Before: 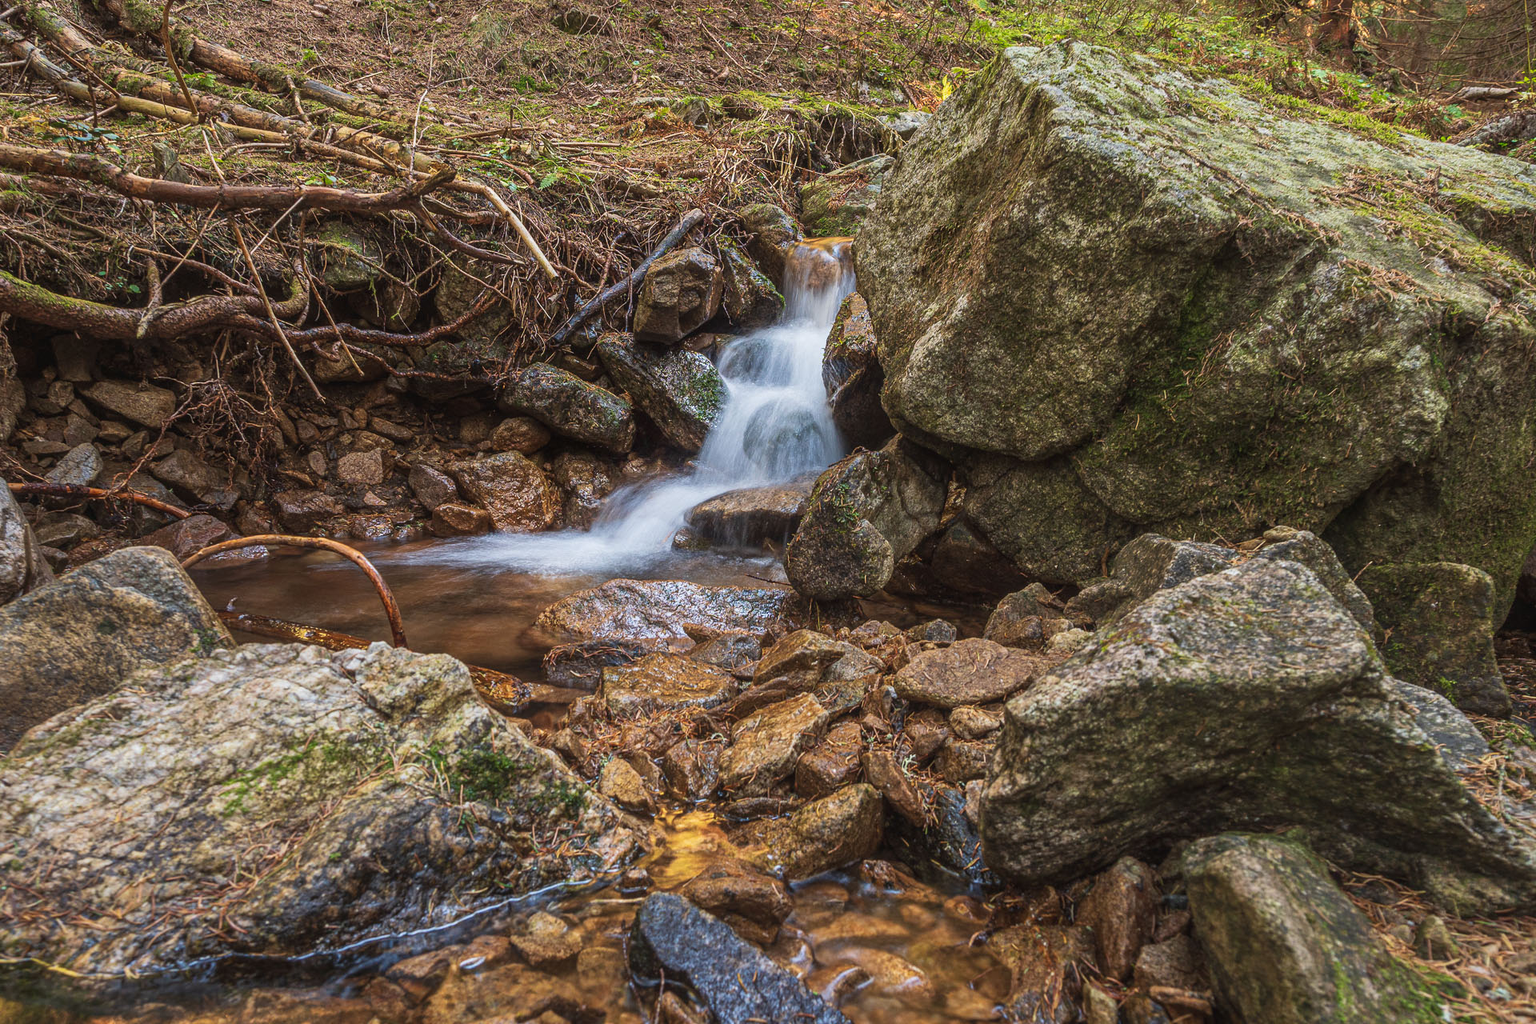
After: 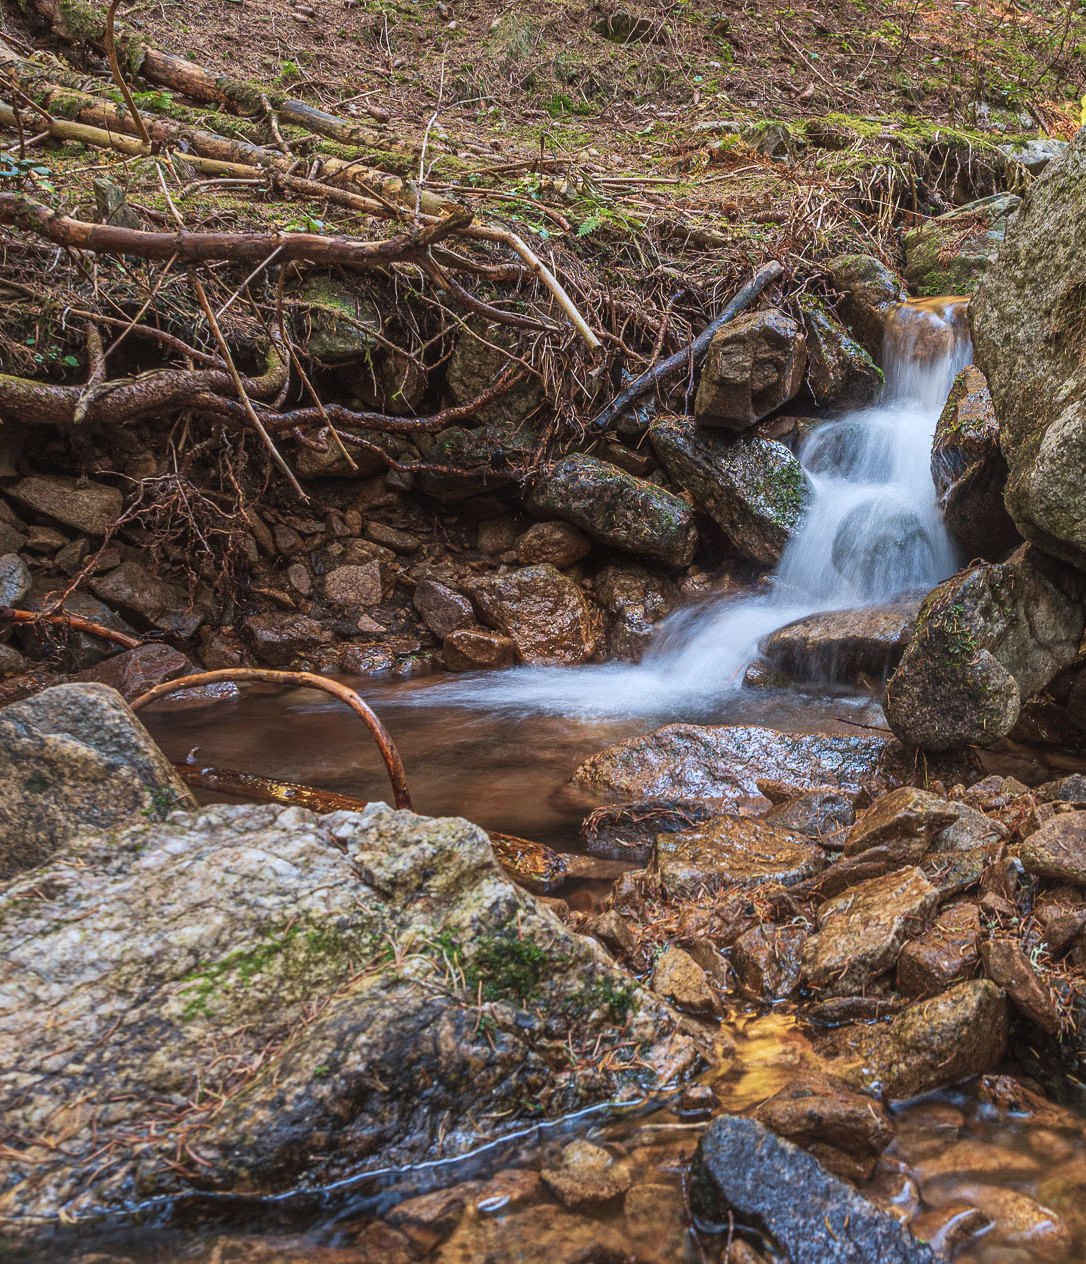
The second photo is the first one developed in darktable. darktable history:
color correction: highlights a* -0.836, highlights b* -8.63
crop: left 5.083%, right 38.327%
